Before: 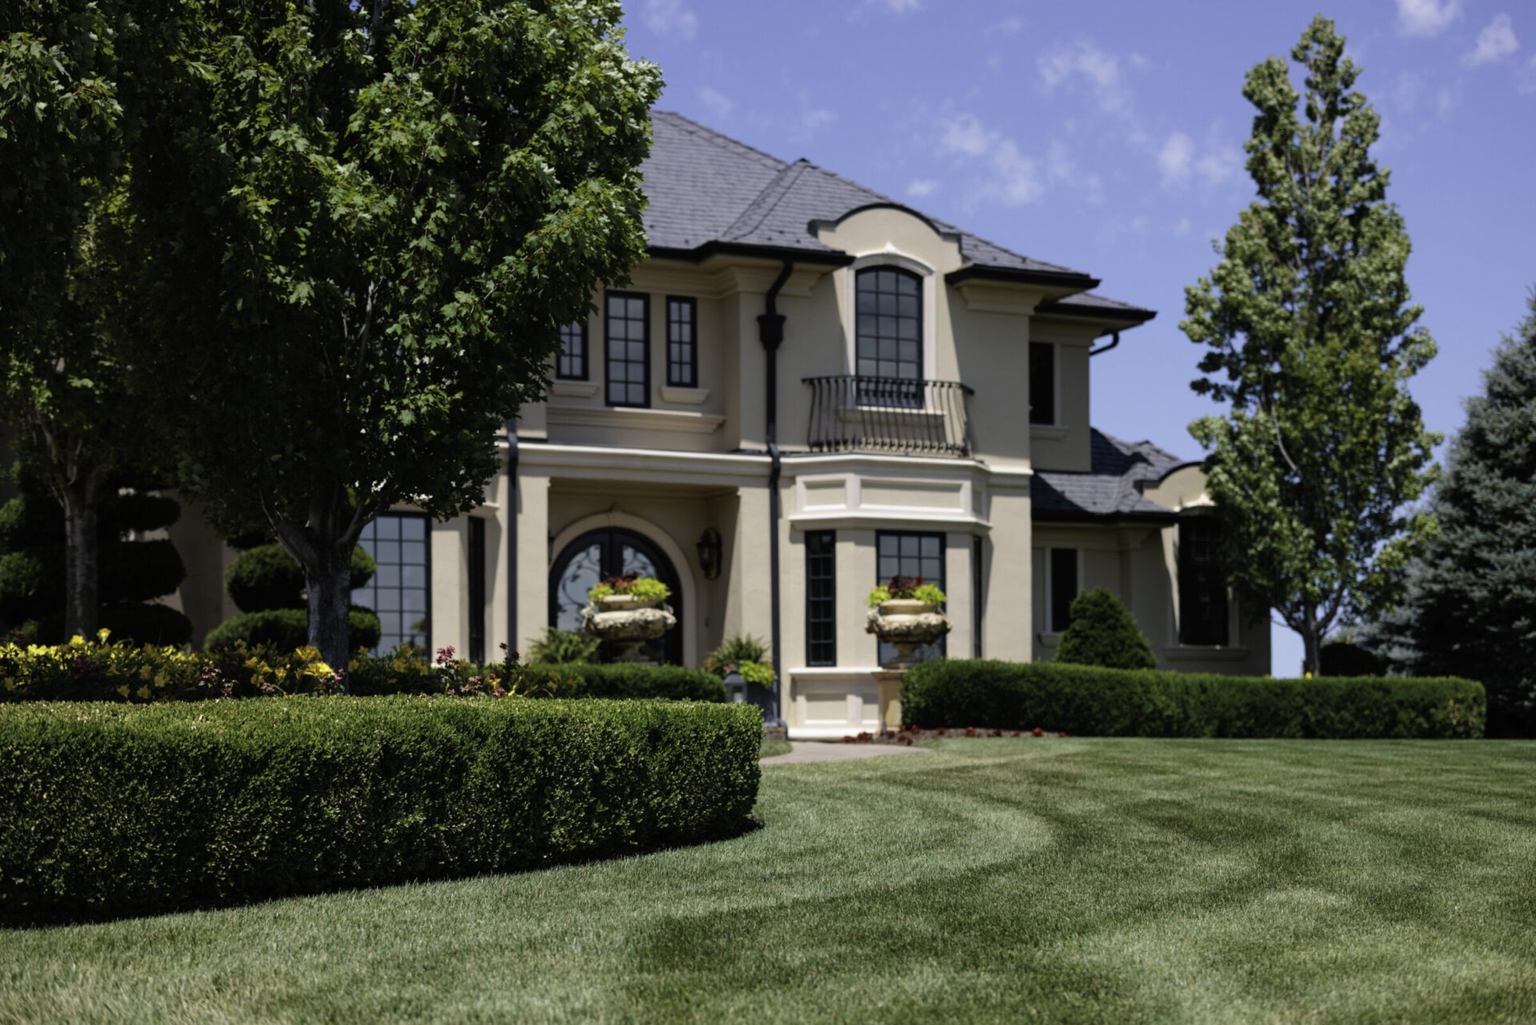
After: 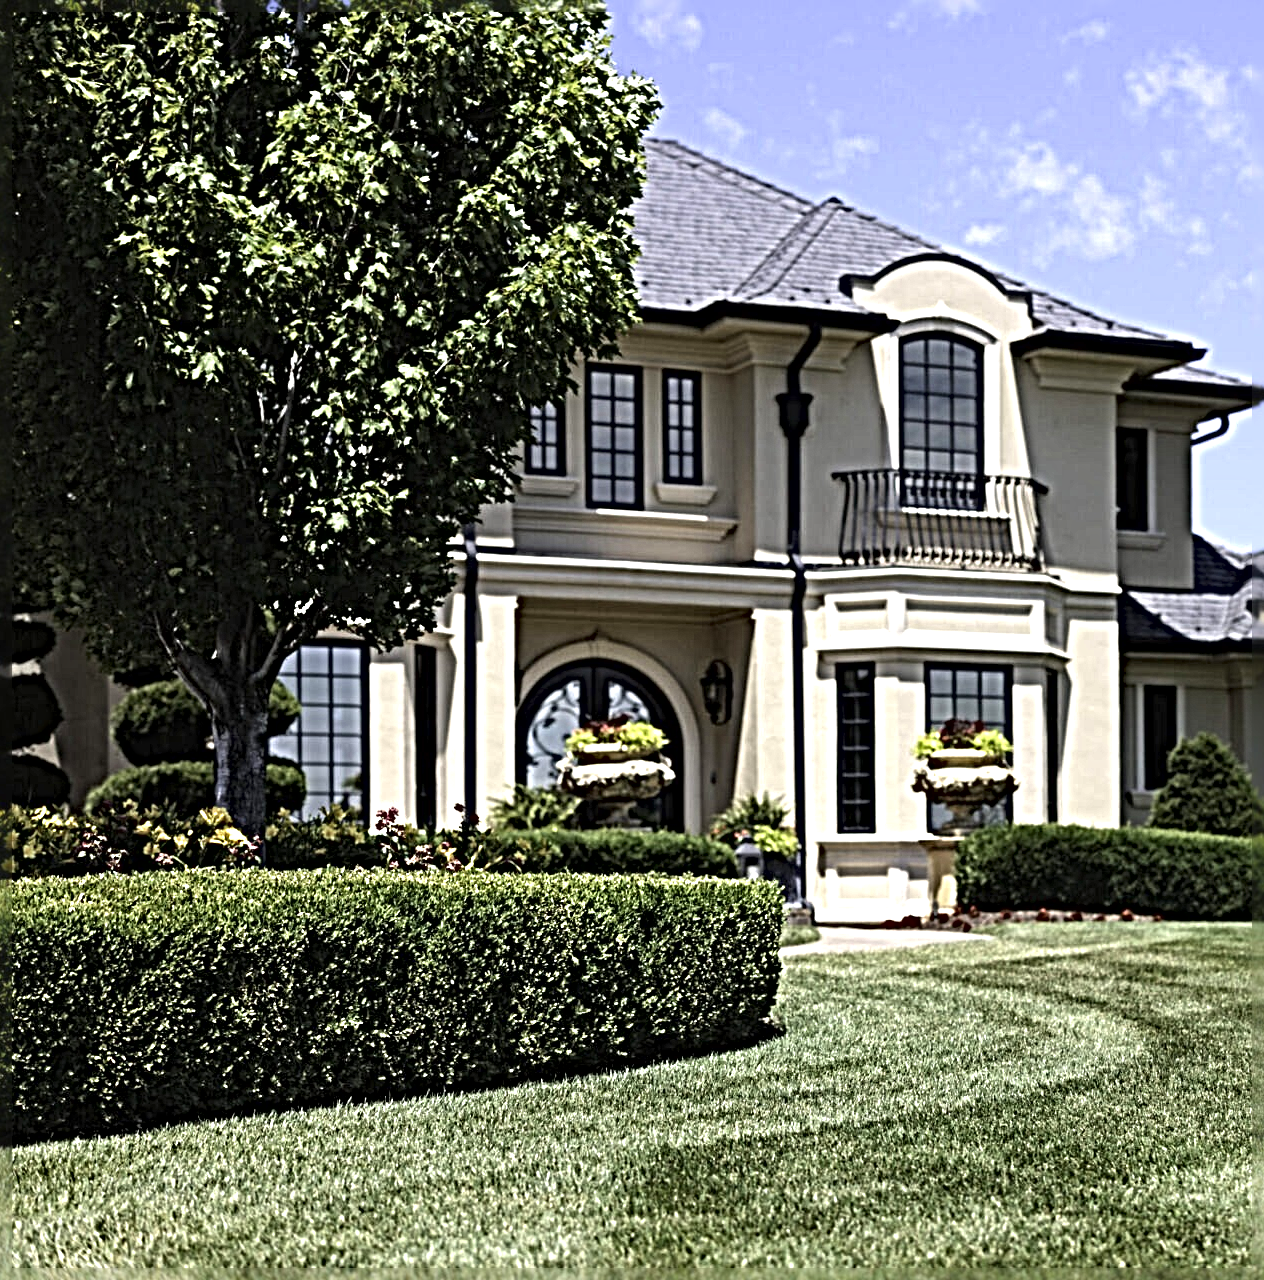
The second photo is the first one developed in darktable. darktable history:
sharpen: radius 6.264, amount 1.804, threshold 0.065
contrast brightness saturation: contrast 0.008, saturation -0.066
crop and rotate: left 8.904%, right 25.236%
exposure: black level correction 0, exposure 0.91 EV, compensate exposure bias true, compensate highlight preservation false
